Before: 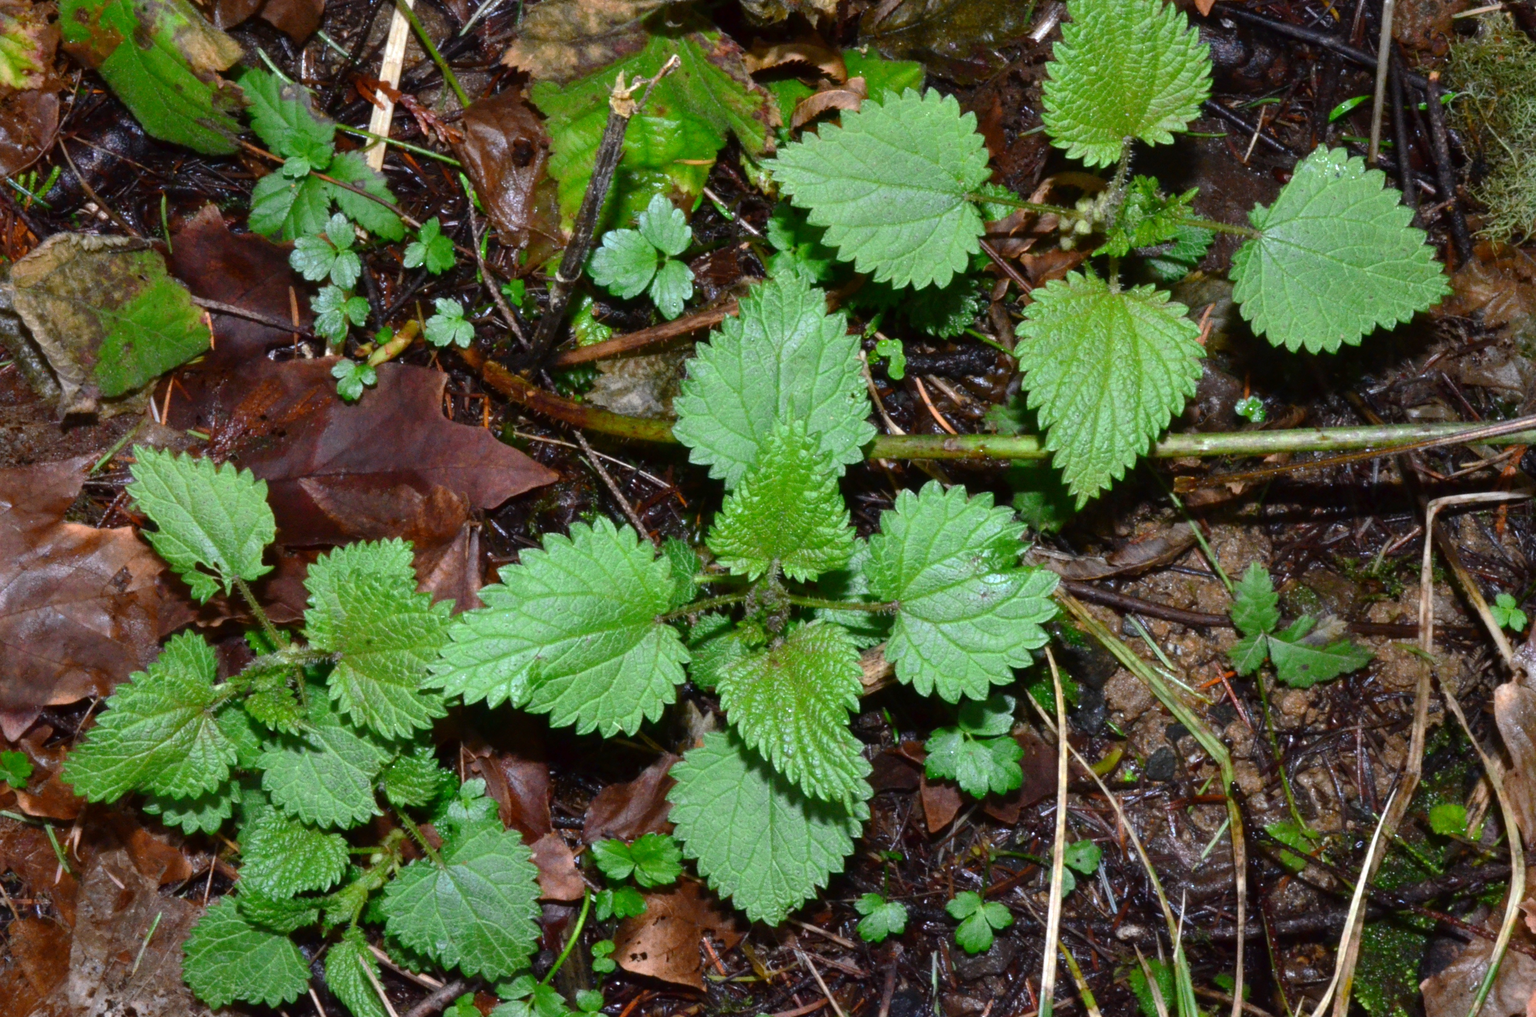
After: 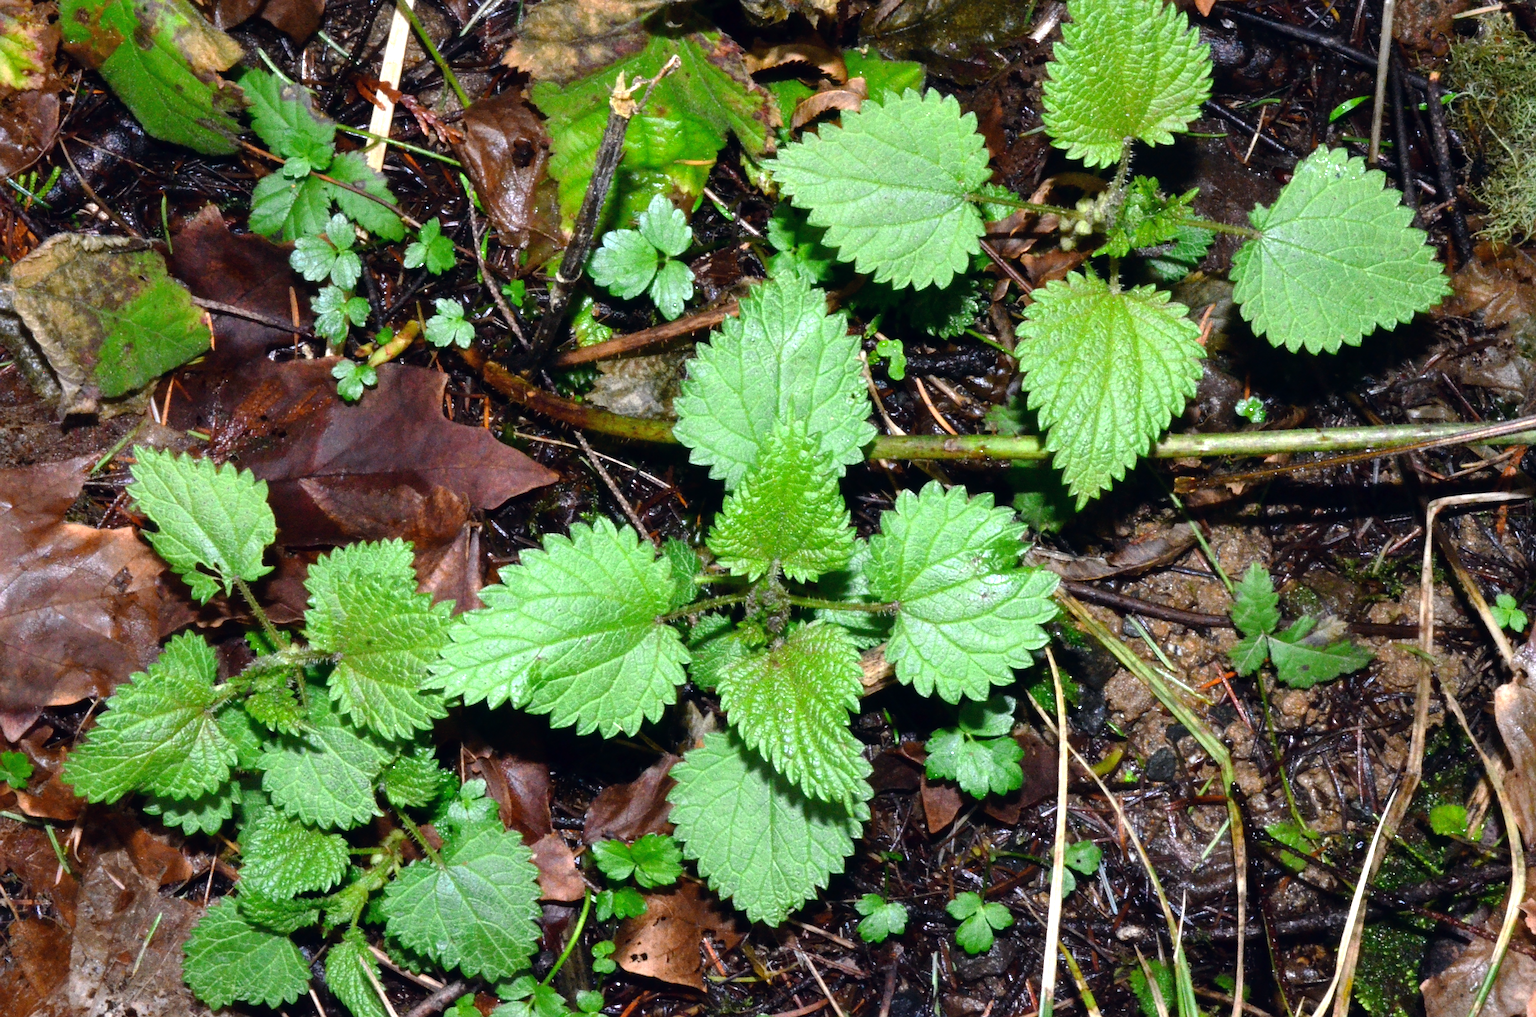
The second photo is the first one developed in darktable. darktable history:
color correction: highlights a* 0.321, highlights b* 2.73, shadows a* -0.714, shadows b* -4.22
tone equalizer: -8 EV -0.779 EV, -7 EV -0.692 EV, -6 EV -0.623 EV, -5 EV -0.423 EV, -3 EV 0.403 EV, -2 EV 0.6 EV, -1 EV 0.679 EV, +0 EV 0.752 EV, smoothing 1
sharpen: on, module defaults
